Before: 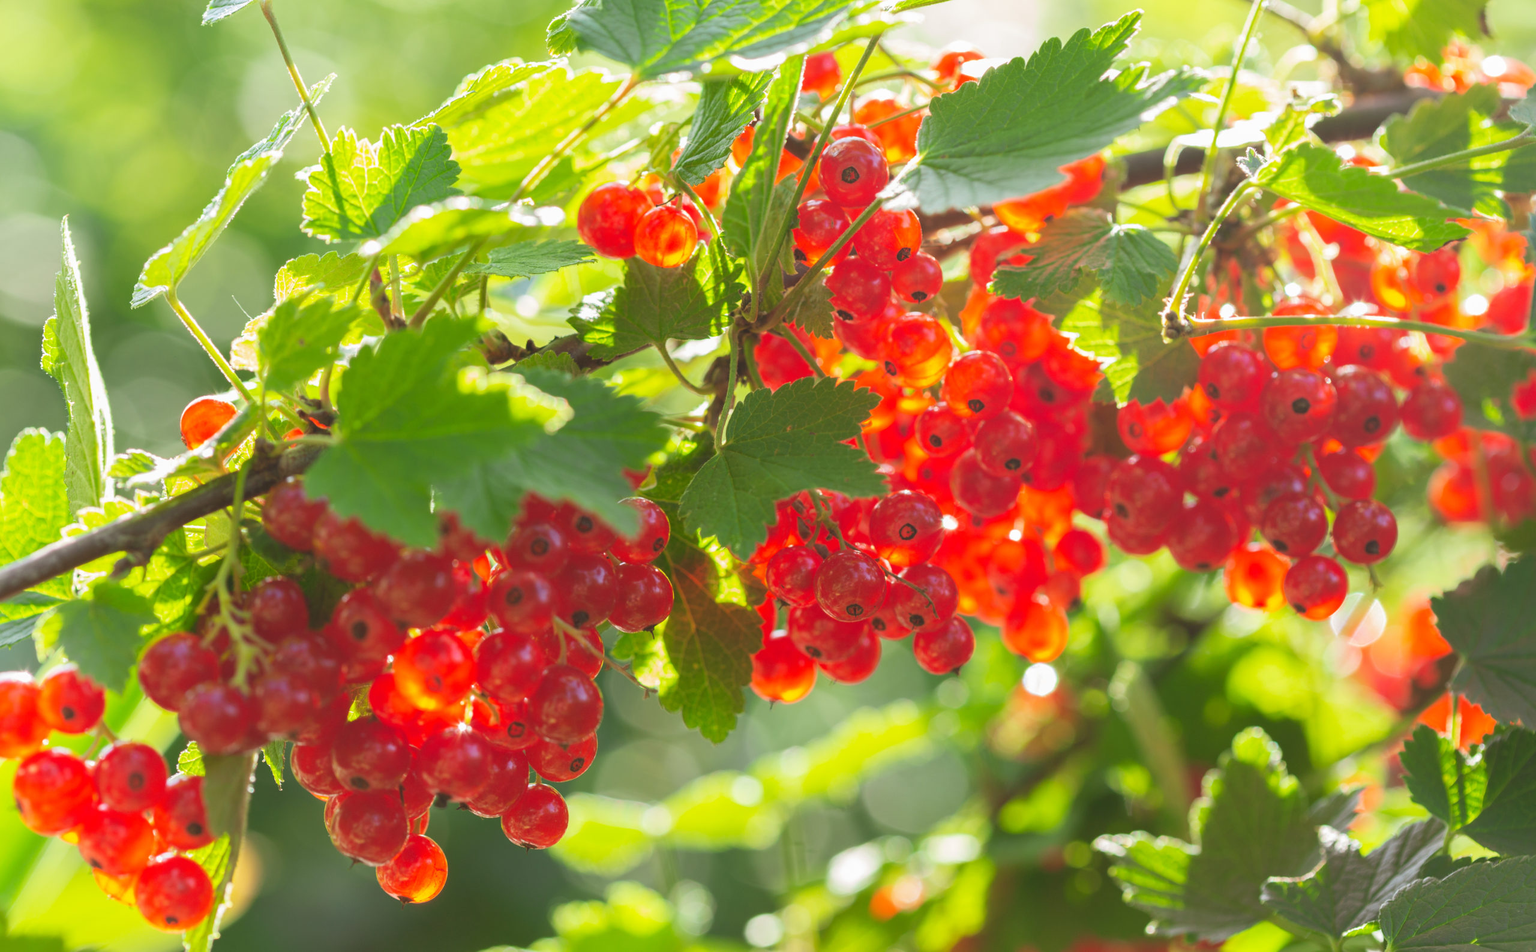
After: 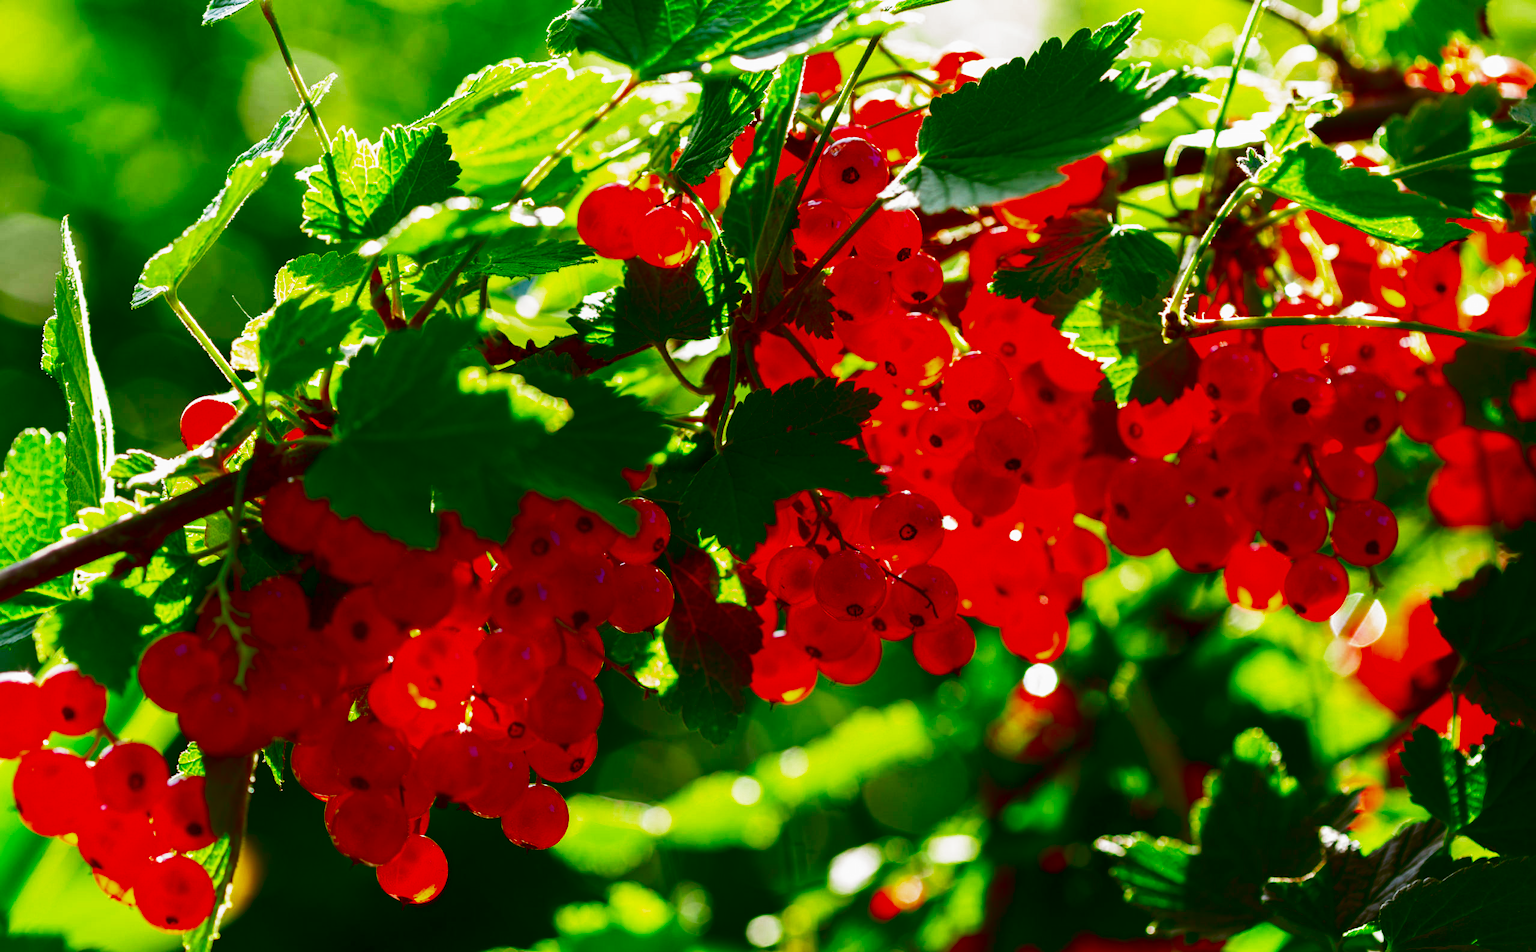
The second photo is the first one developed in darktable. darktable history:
contrast brightness saturation: brightness -1, saturation 1
filmic rgb: black relative exposure -8.7 EV, white relative exposure 2.7 EV, threshold 3 EV, target black luminance 0%, hardness 6.25, latitude 76.53%, contrast 1.326, shadows ↔ highlights balance -0.349%, preserve chrominance no, color science v4 (2020), enable highlight reconstruction true
